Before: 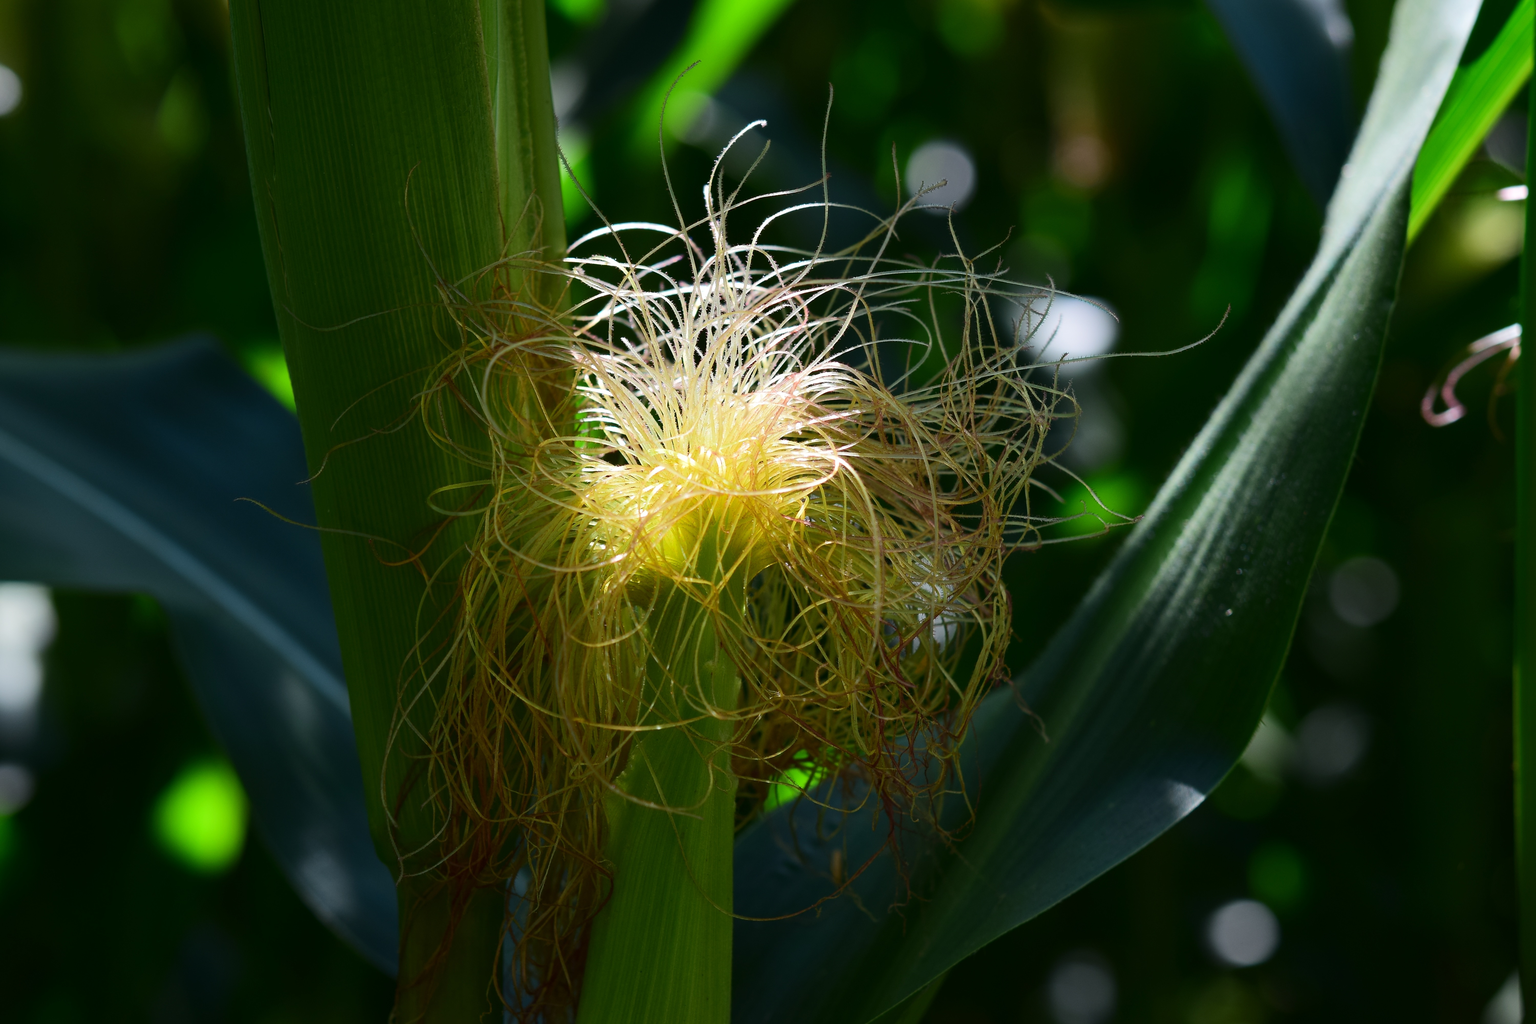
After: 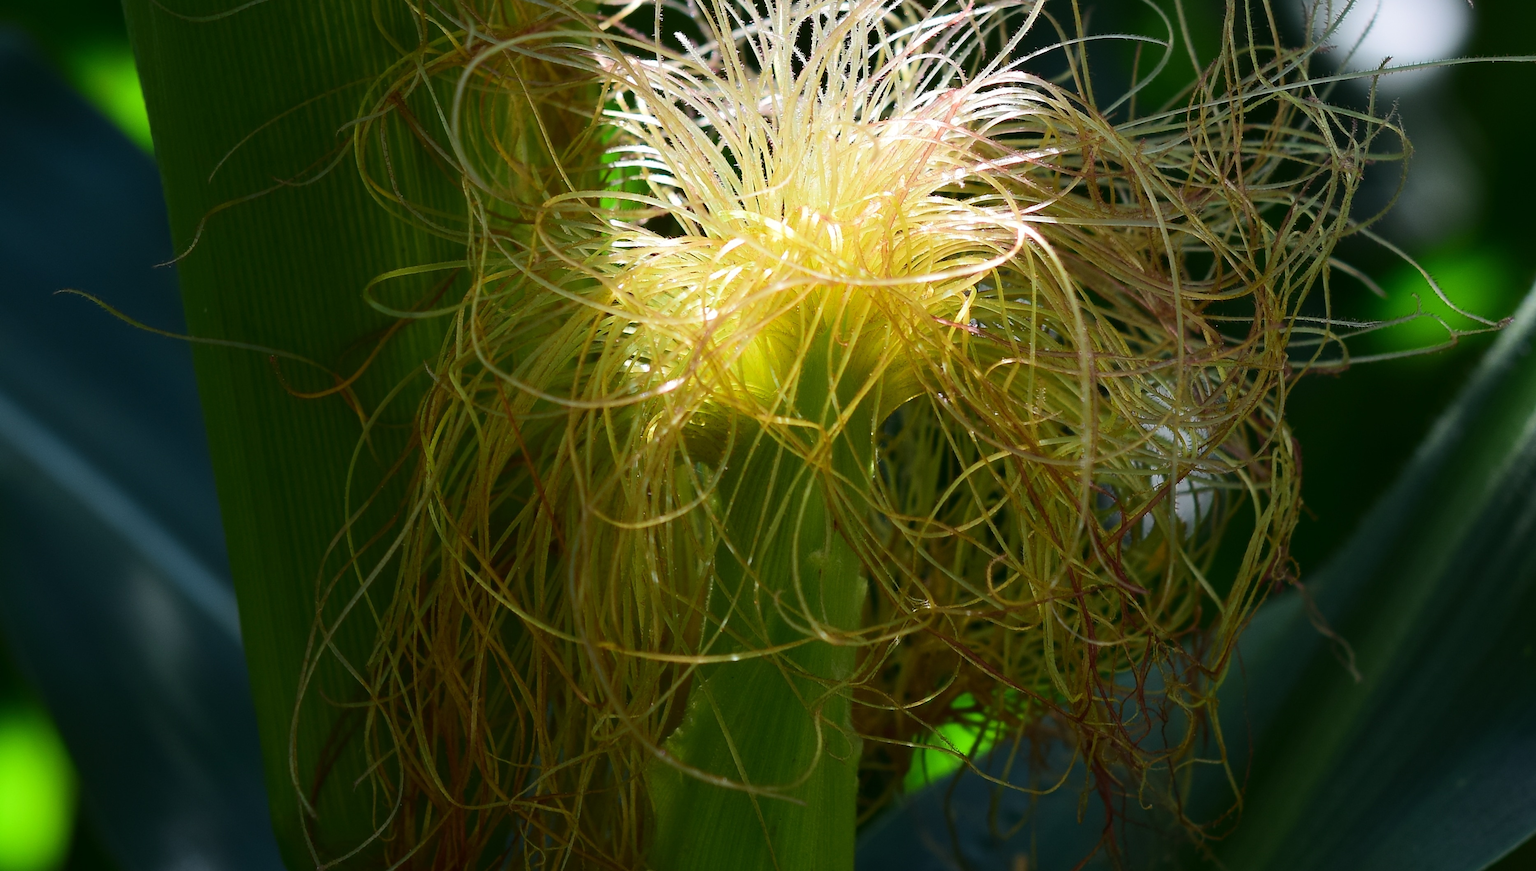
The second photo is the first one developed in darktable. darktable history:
crop: left 13.08%, top 31.049%, right 24.57%, bottom 15.854%
